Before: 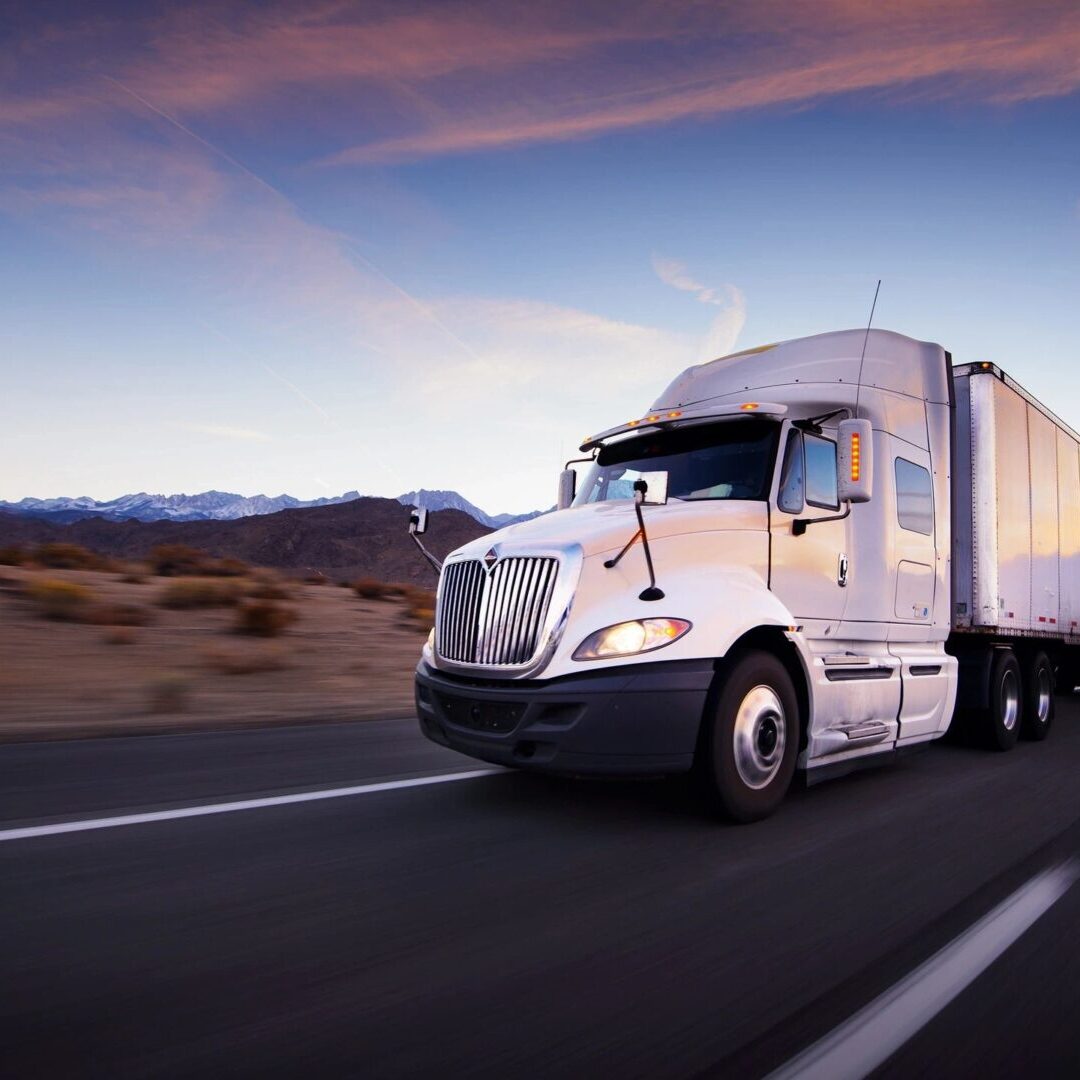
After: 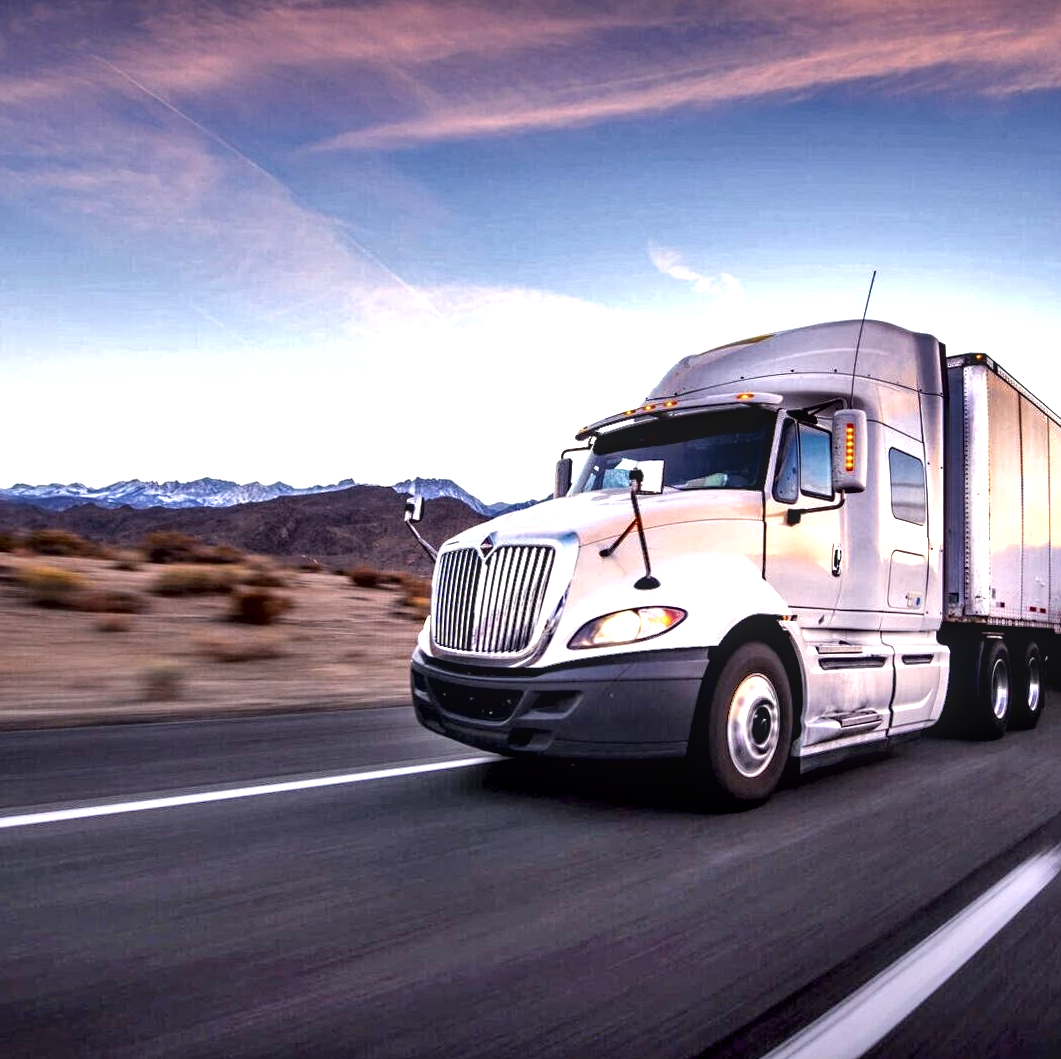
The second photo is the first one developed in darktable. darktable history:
sharpen: radius 5.325, amount 0.312, threshold 26.433
crop: left 0.434%, top 0.485%, right 0.244%, bottom 0.386%
exposure: black level correction 0.001, exposure 0.675 EV, compensate highlight preservation false
contrast brightness saturation: saturation -0.05
contrast equalizer: y [[0.601, 0.6, 0.598, 0.598, 0.6, 0.601], [0.5 ×6], [0.5 ×6], [0 ×6], [0 ×6]]
rotate and perspective: rotation 0.174°, lens shift (vertical) 0.013, lens shift (horizontal) 0.019, shear 0.001, automatic cropping original format, crop left 0.007, crop right 0.991, crop top 0.016, crop bottom 0.997
shadows and highlights: soften with gaussian
local contrast: highlights 55%, shadows 52%, detail 130%, midtone range 0.452
